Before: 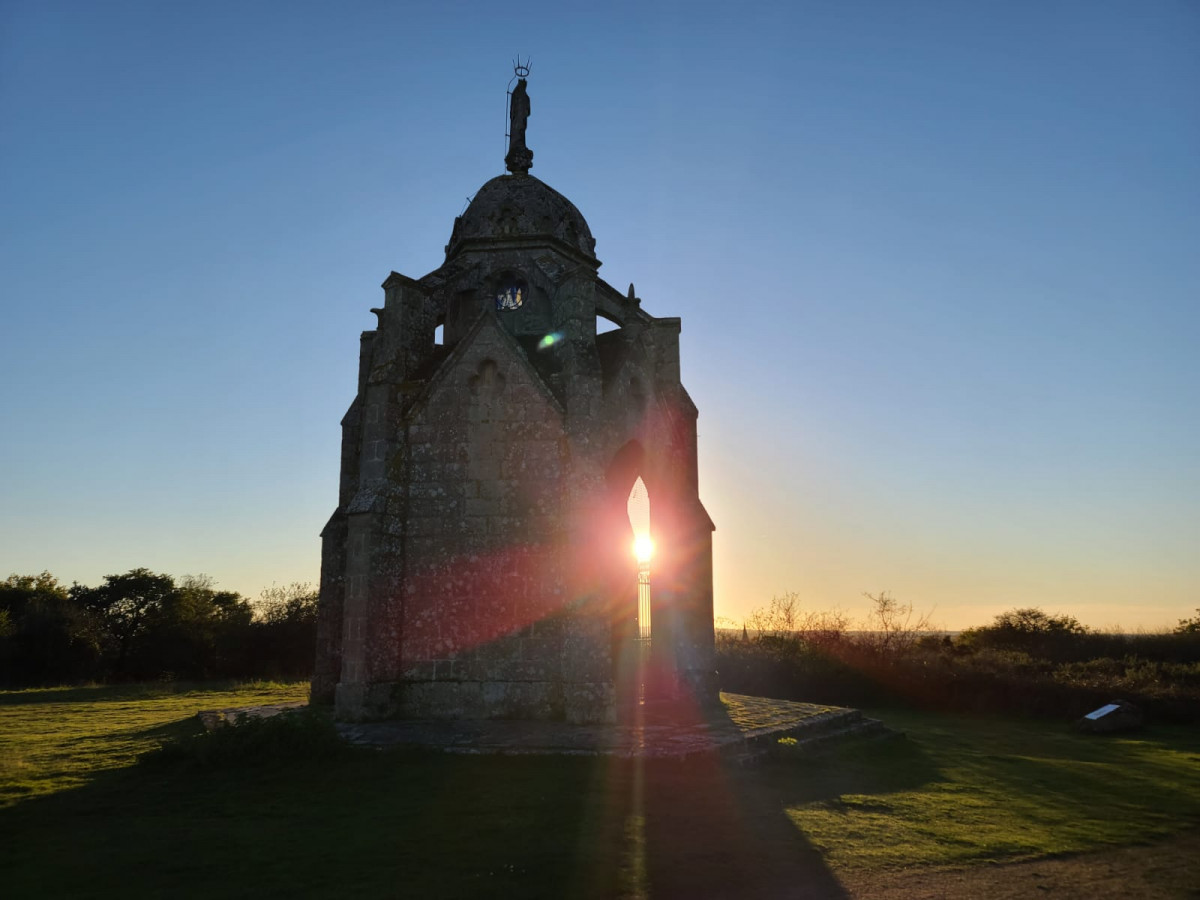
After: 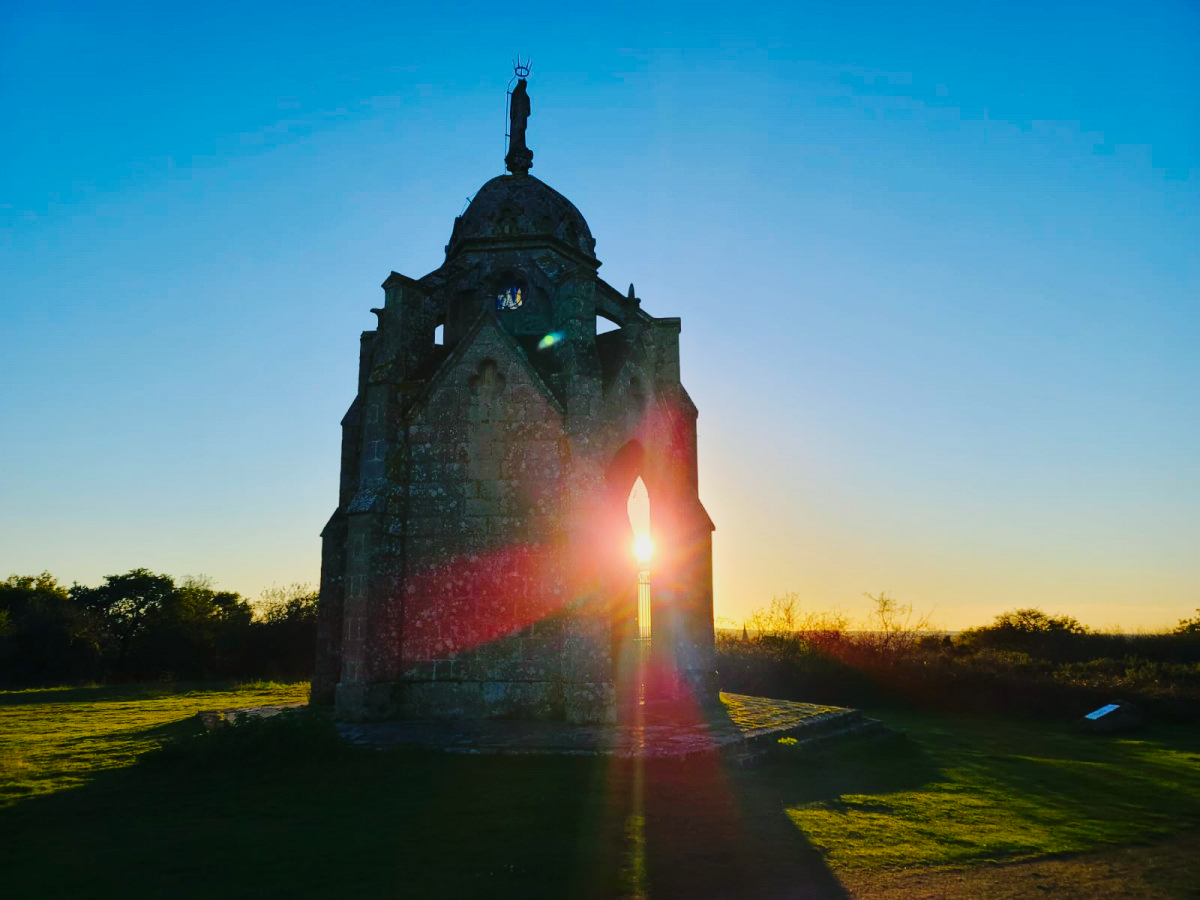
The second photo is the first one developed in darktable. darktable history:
base curve: curves: ch0 [(0, 0) (0.036, 0.025) (0.121, 0.166) (0.206, 0.329) (0.605, 0.79) (1, 1)], preserve colors none
color balance rgb: power › luminance -7.928%, power › chroma 1.11%, power › hue 218.08°, highlights gain › luminance 5.849%, highlights gain › chroma 1.216%, highlights gain › hue 90.68°, linear chroma grading › global chroma 14.392%, perceptual saturation grading › global saturation 5.024%, global vibrance 24.205%, contrast -24.818%
